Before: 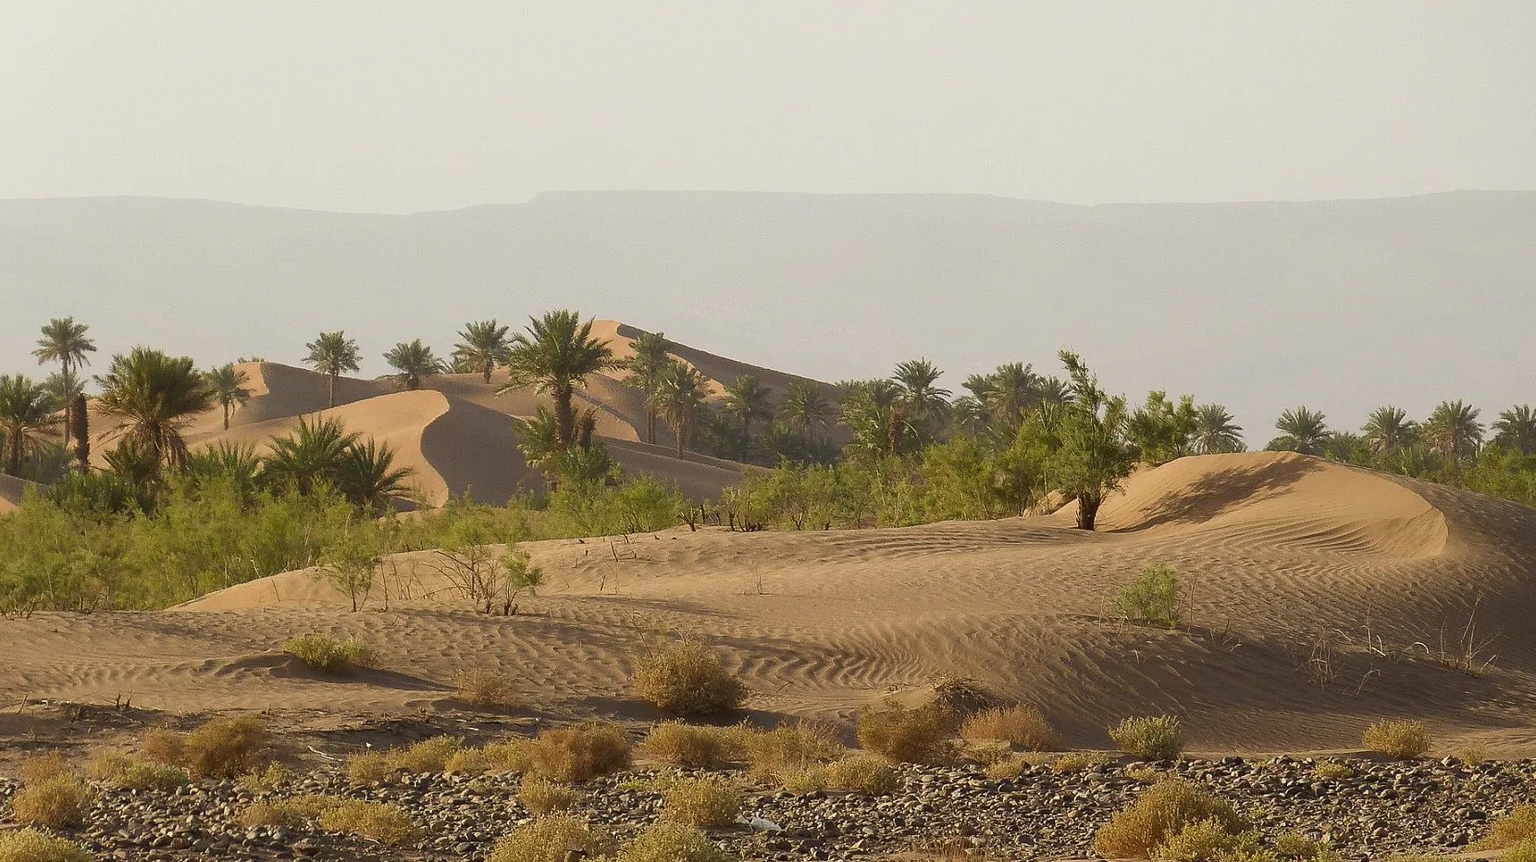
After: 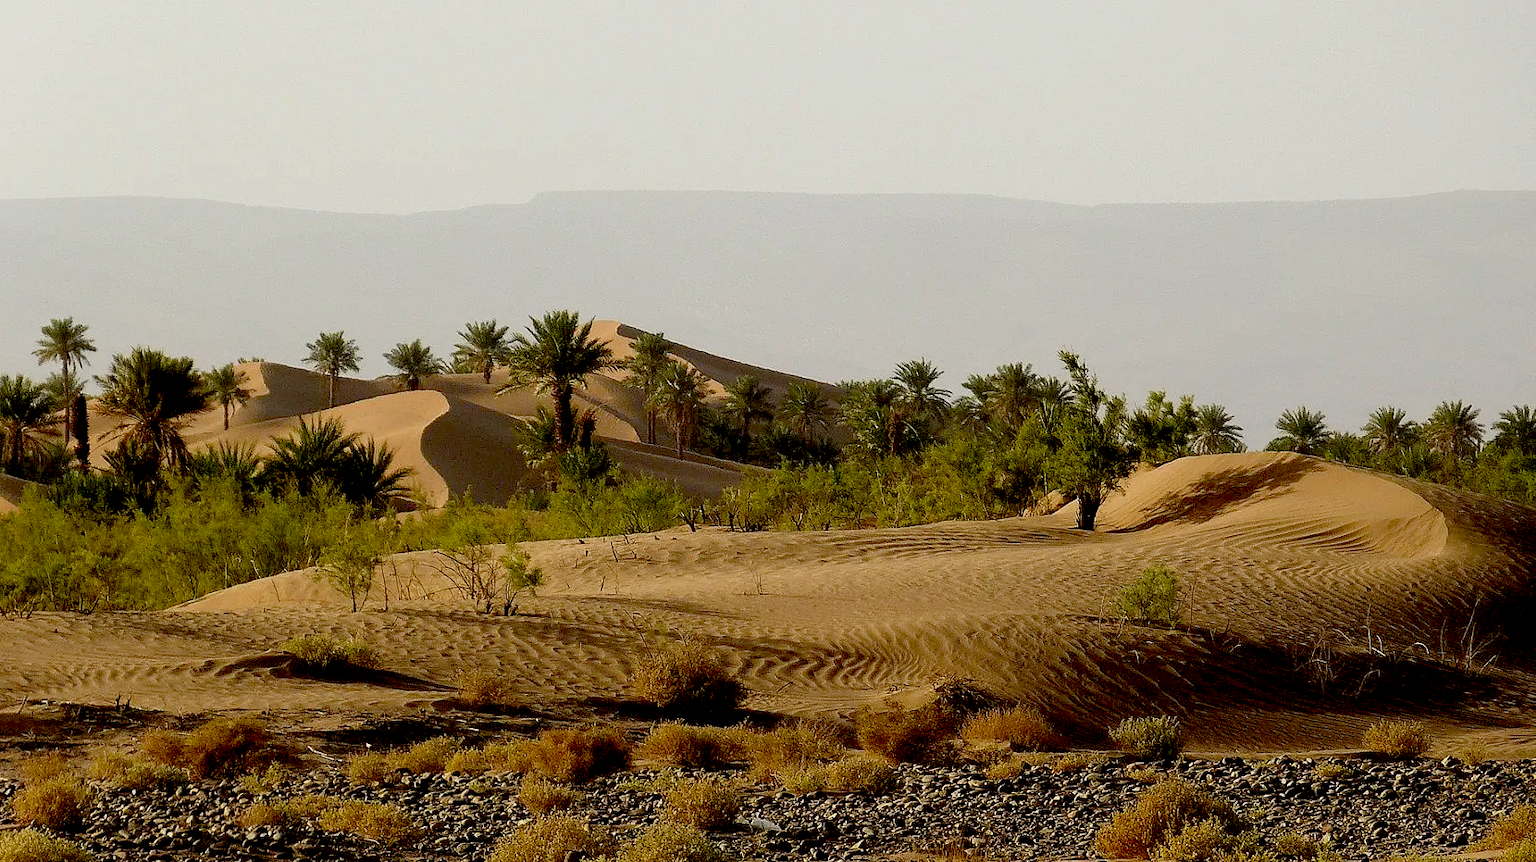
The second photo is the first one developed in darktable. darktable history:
exposure: black level correction 0.056, compensate highlight preservation false
white balance: red 0.986, blue 1.01
base curve: exposure shift 0, preserve colors none
